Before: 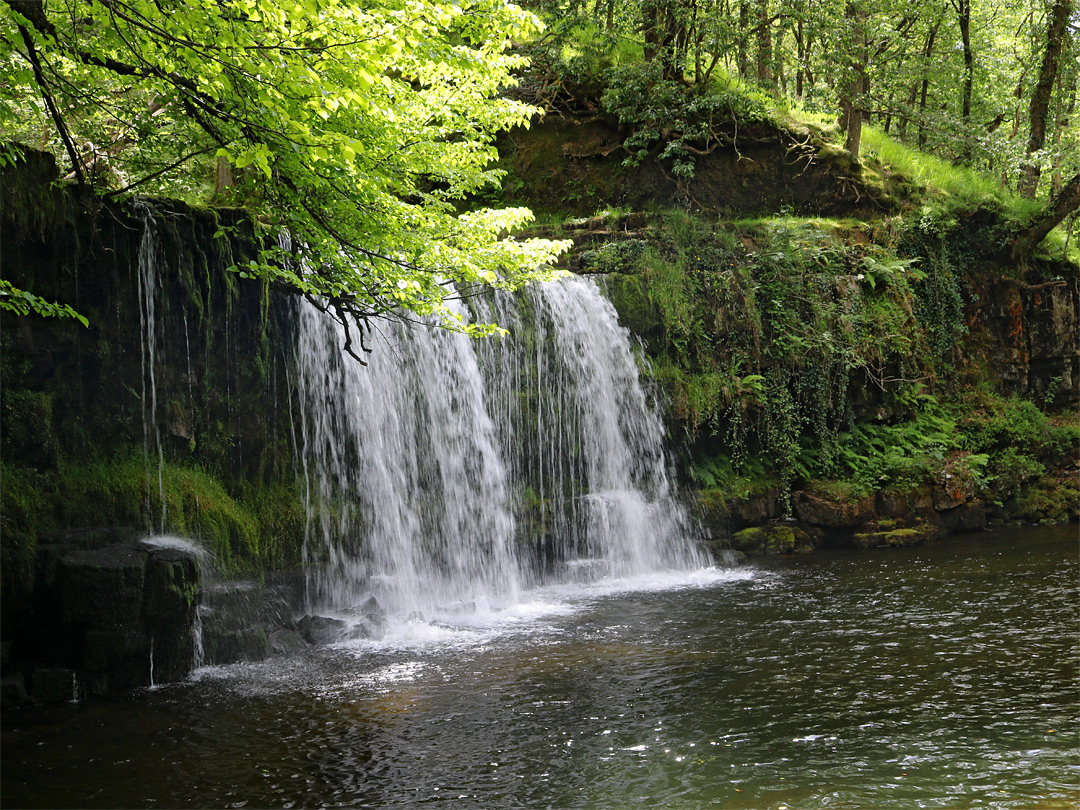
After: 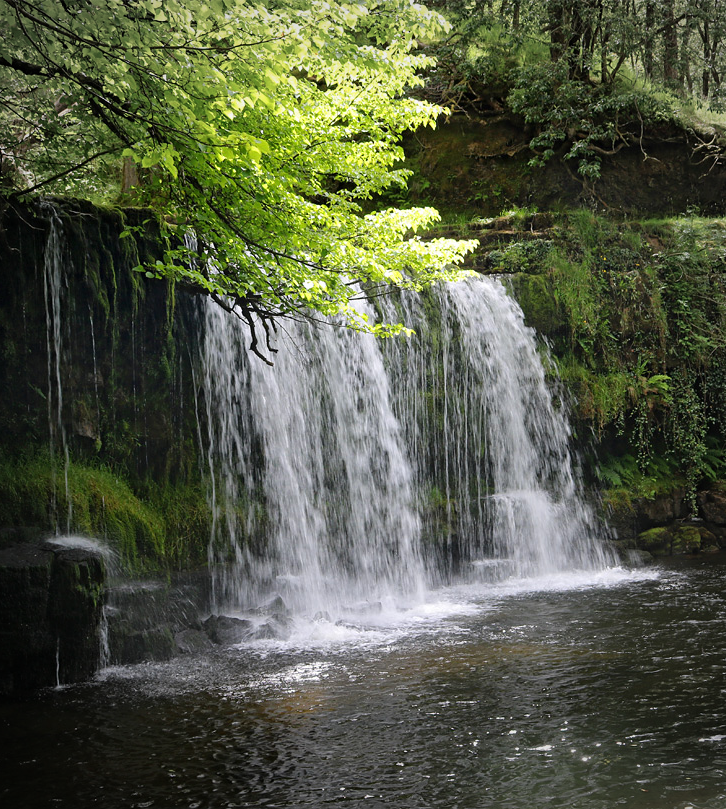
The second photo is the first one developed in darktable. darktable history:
vignetting: fall-off start 71.37%, unbound false
crop and rotate: left 8.795%, right 23.953%
